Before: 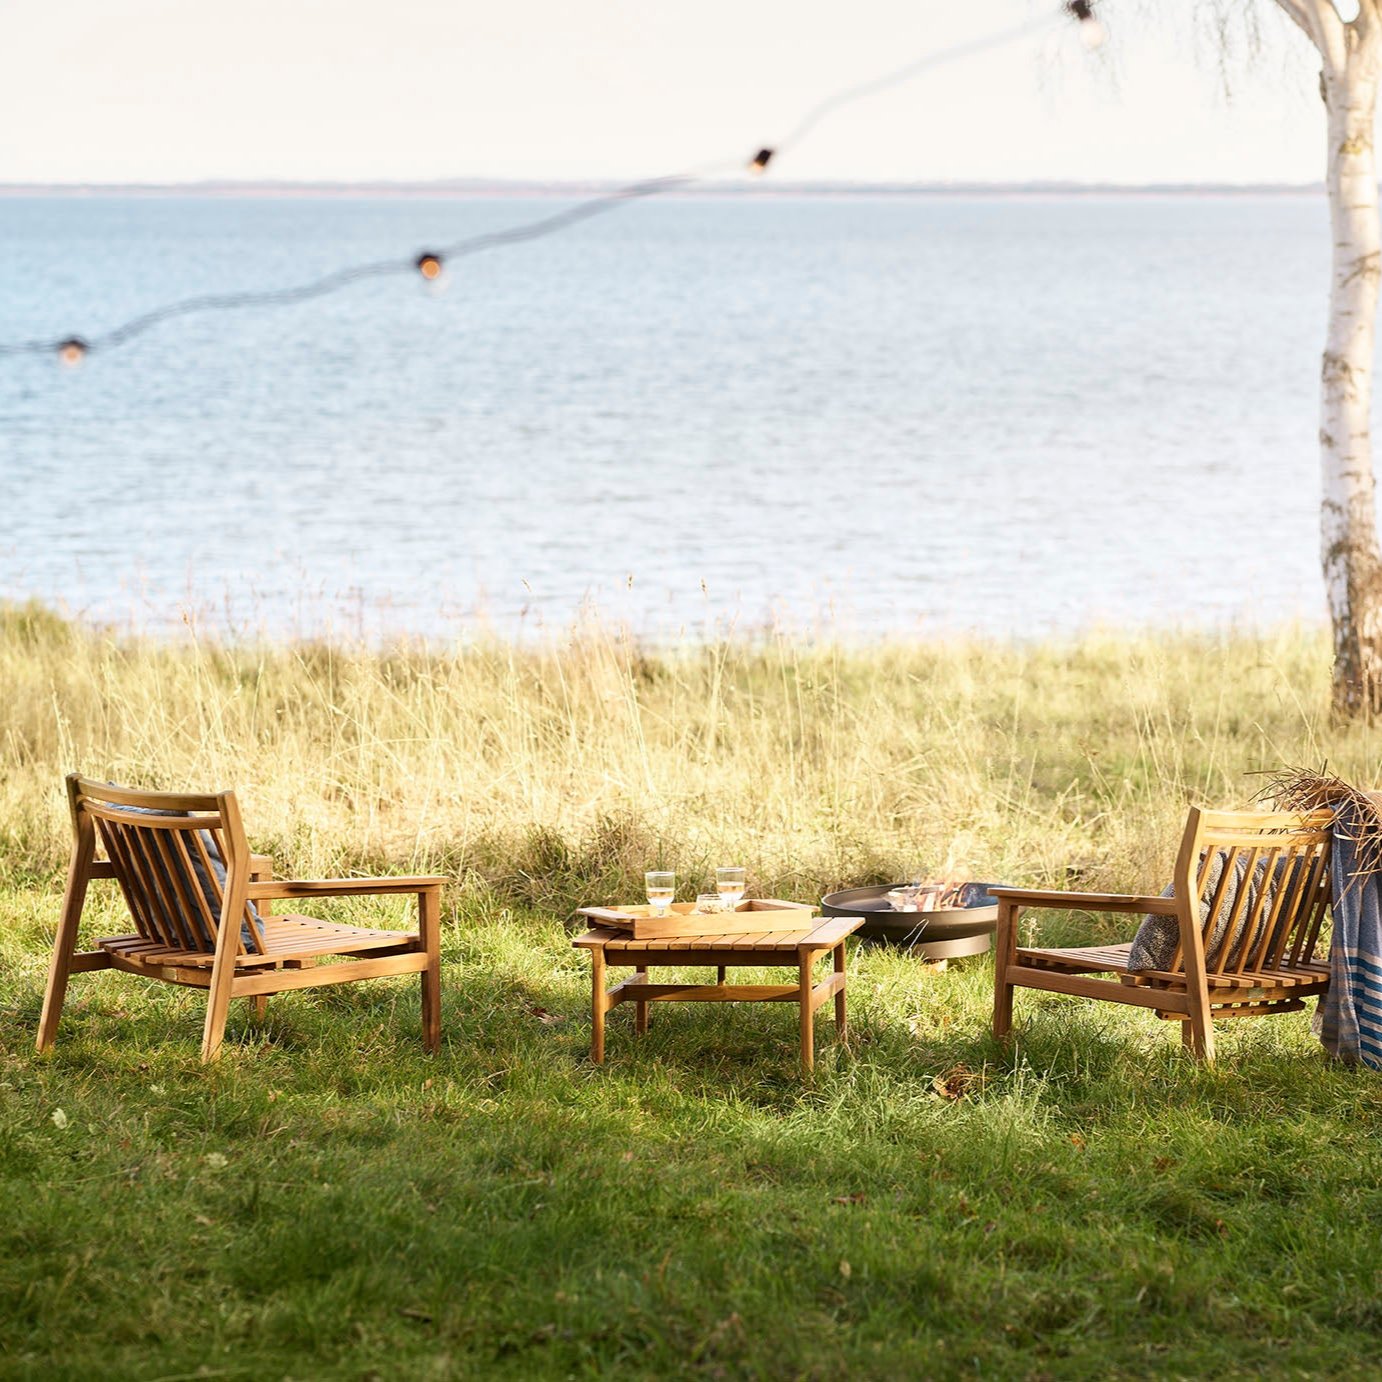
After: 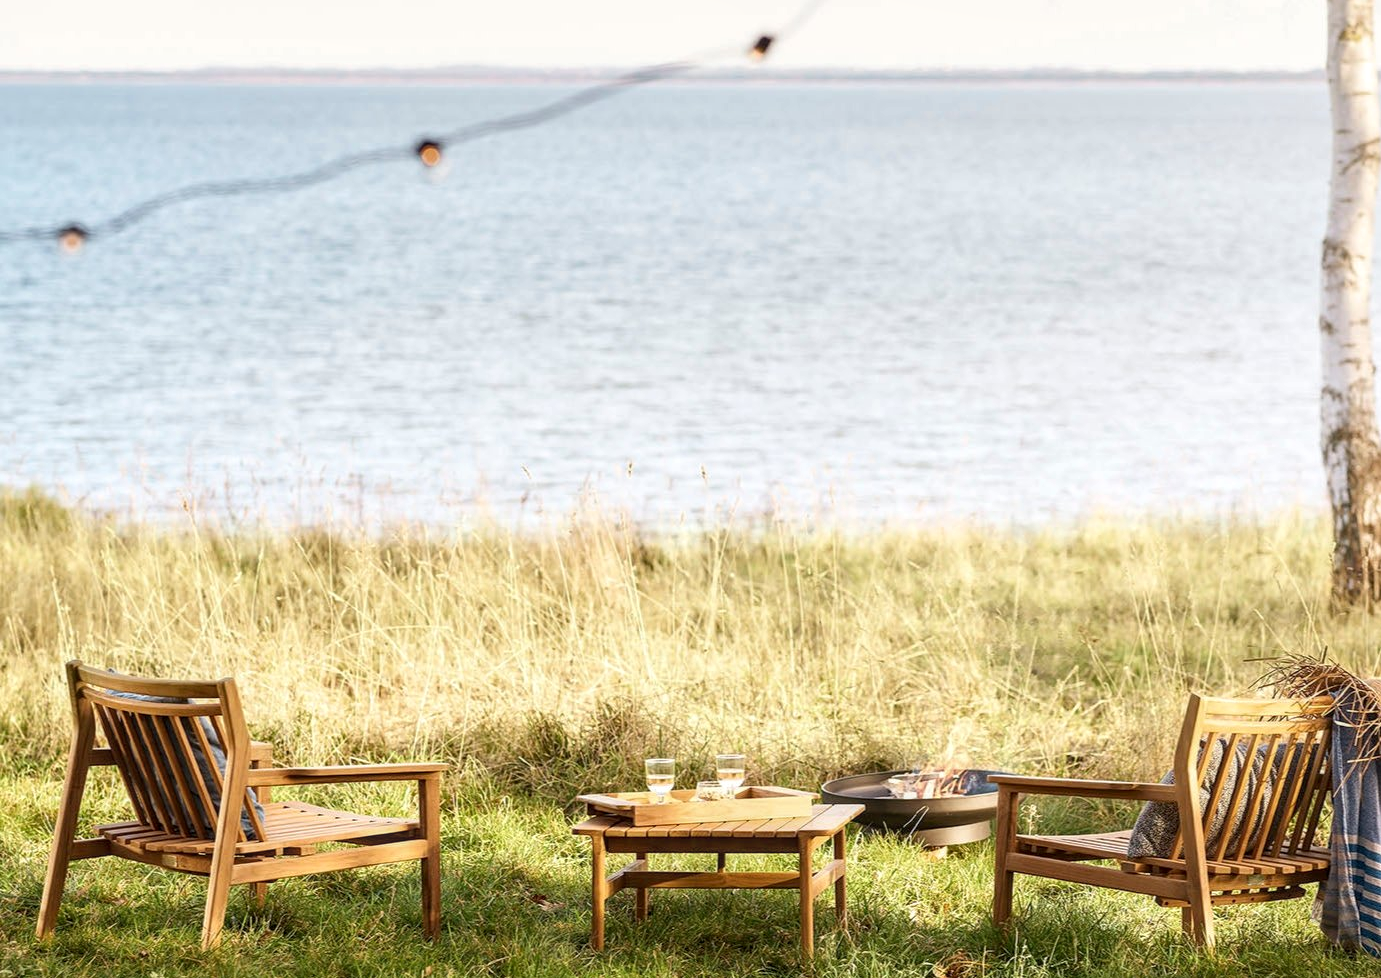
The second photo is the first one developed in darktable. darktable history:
crop and rotate: top 8.247%, bottom 20.983%
local contrast: on, module defaults
